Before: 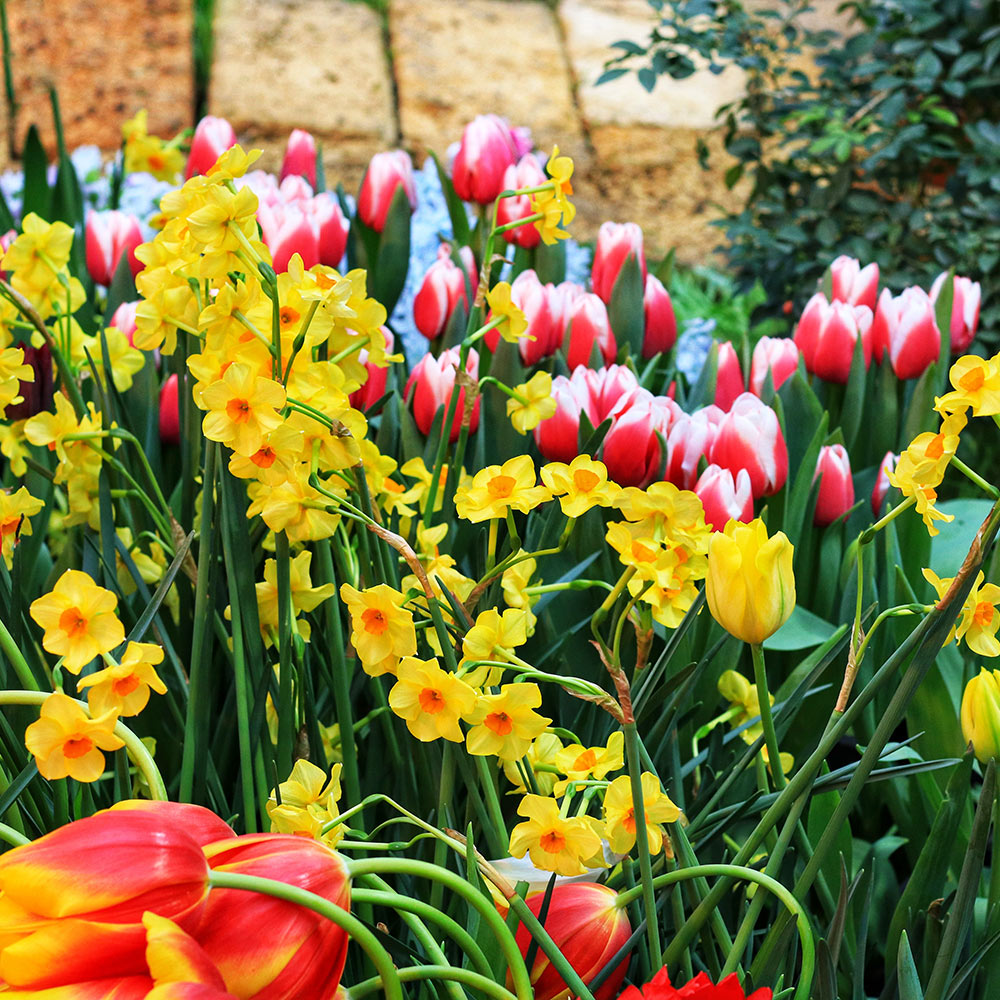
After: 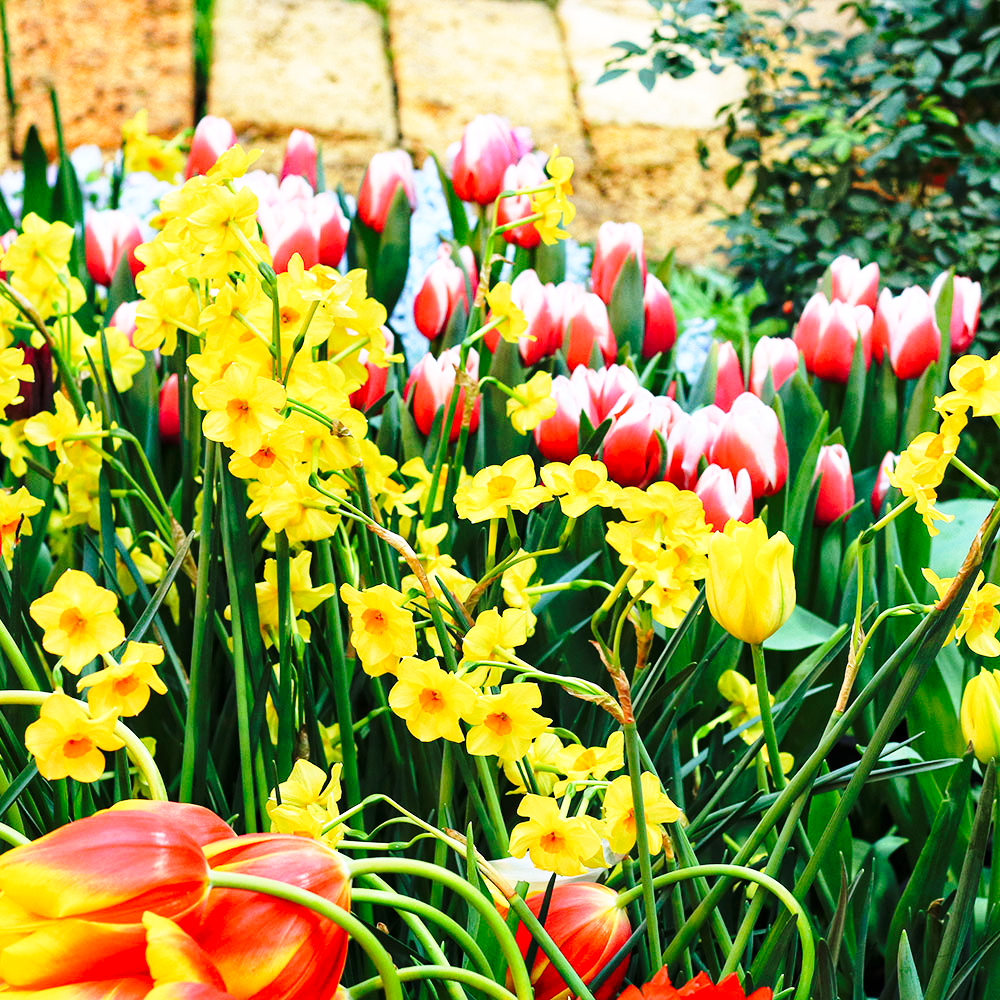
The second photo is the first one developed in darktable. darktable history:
rgb curve: curves: ch2 [(0, 0) (0.567, 0.512) (1, 1)], mode RGB, independent channels
base curve: curves: ch0 [(0, 0) (0.032, 0.037) (0.105, 0.228) (0.435, 0.76) (0.856, 0.983) (1, 1)], preserve colors none
